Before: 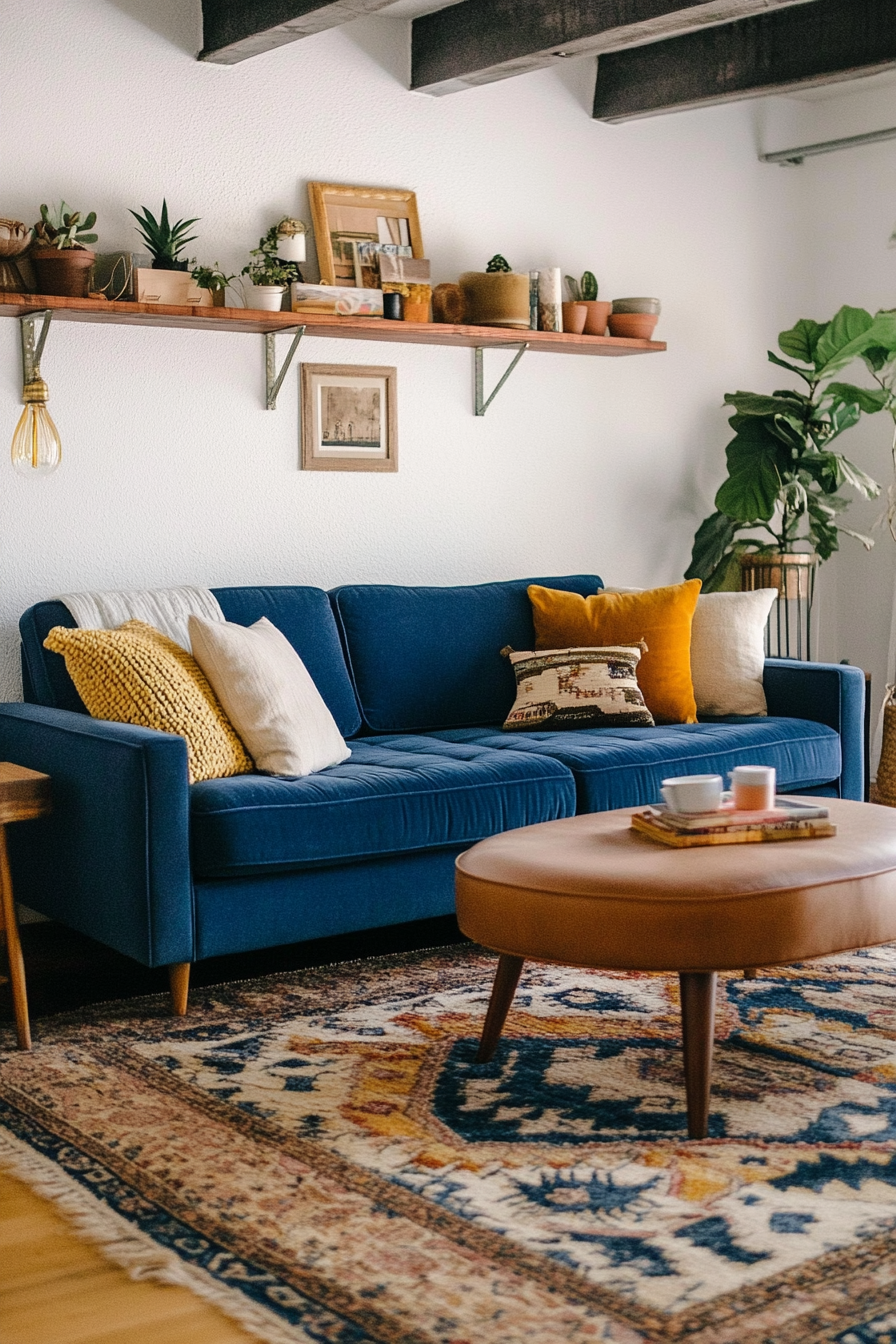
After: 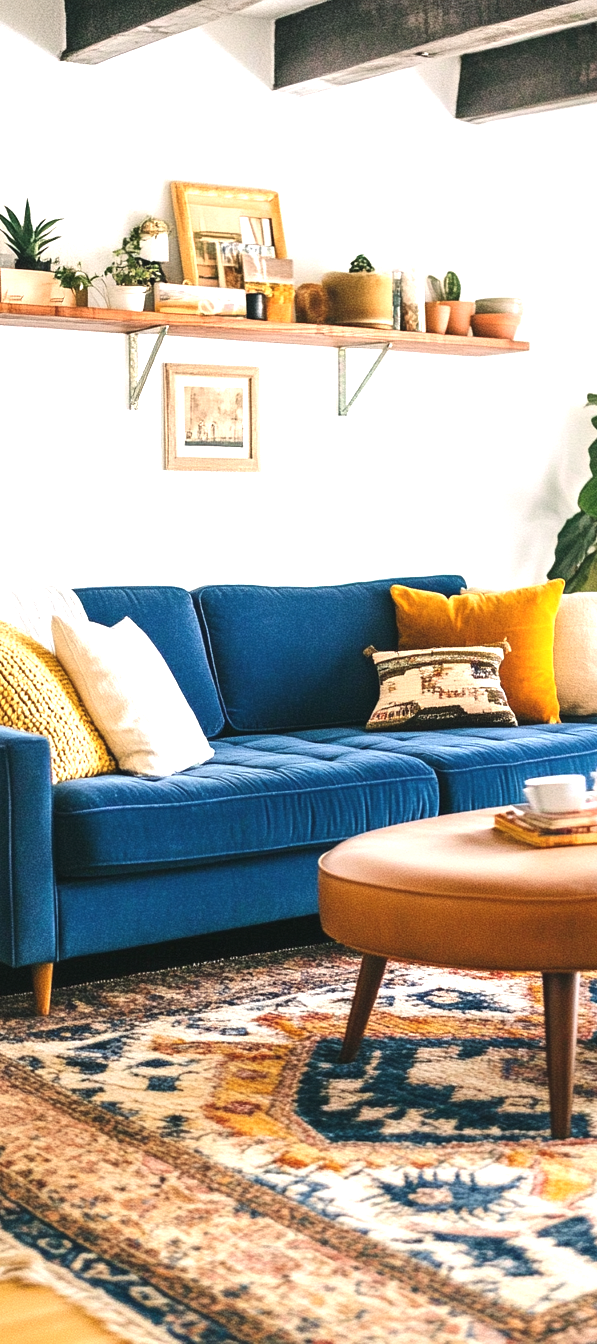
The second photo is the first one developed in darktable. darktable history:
crop and rotate: left 15.368%, right 17.989%
exposure: black level correction -0.002, exposure 1.333 EV, compensate highlight preservation false
